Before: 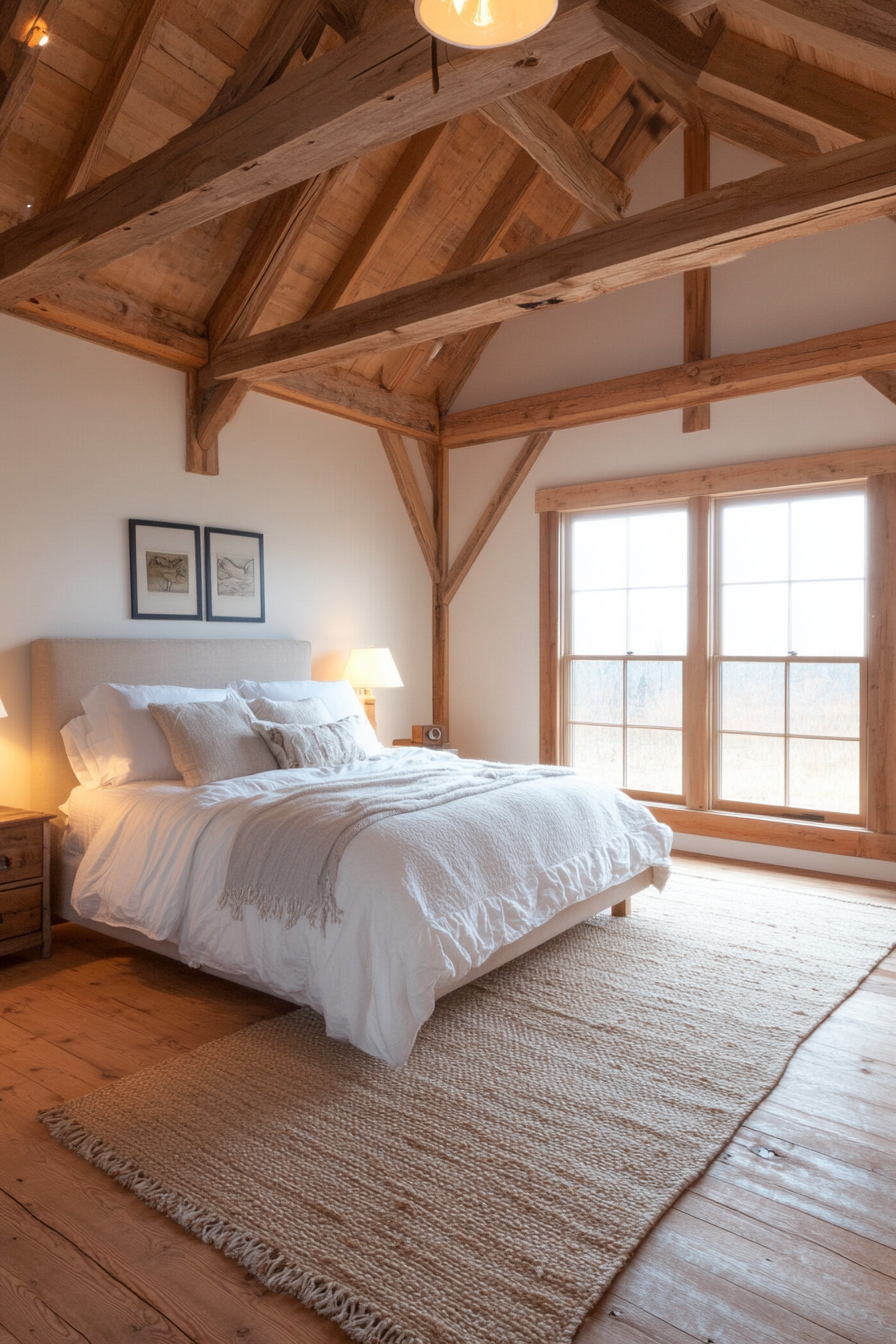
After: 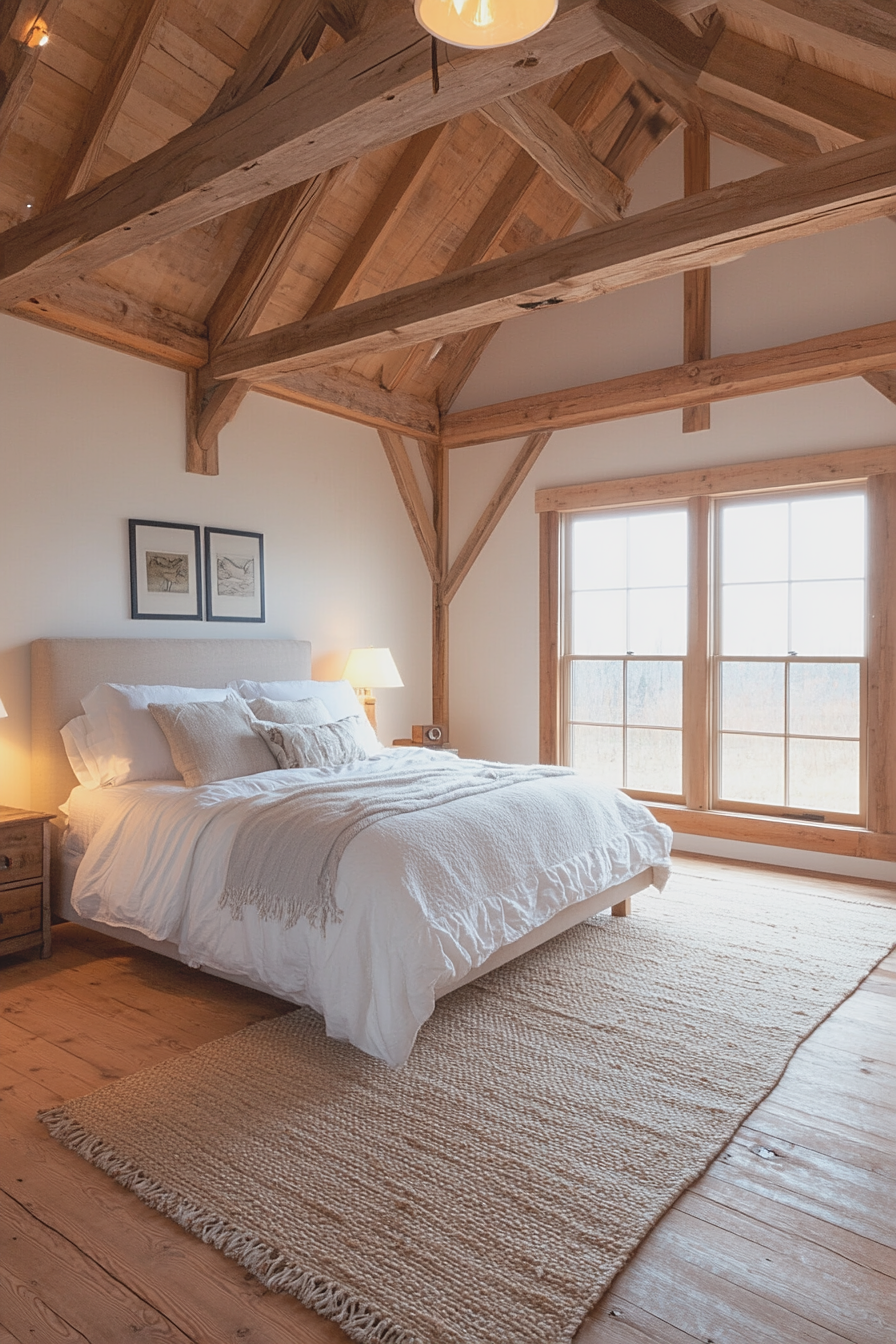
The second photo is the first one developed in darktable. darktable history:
sharpen: on, module defaults
contrast brightness saturation: contrast -0.139, brightness 0.047, saturation -0.128
